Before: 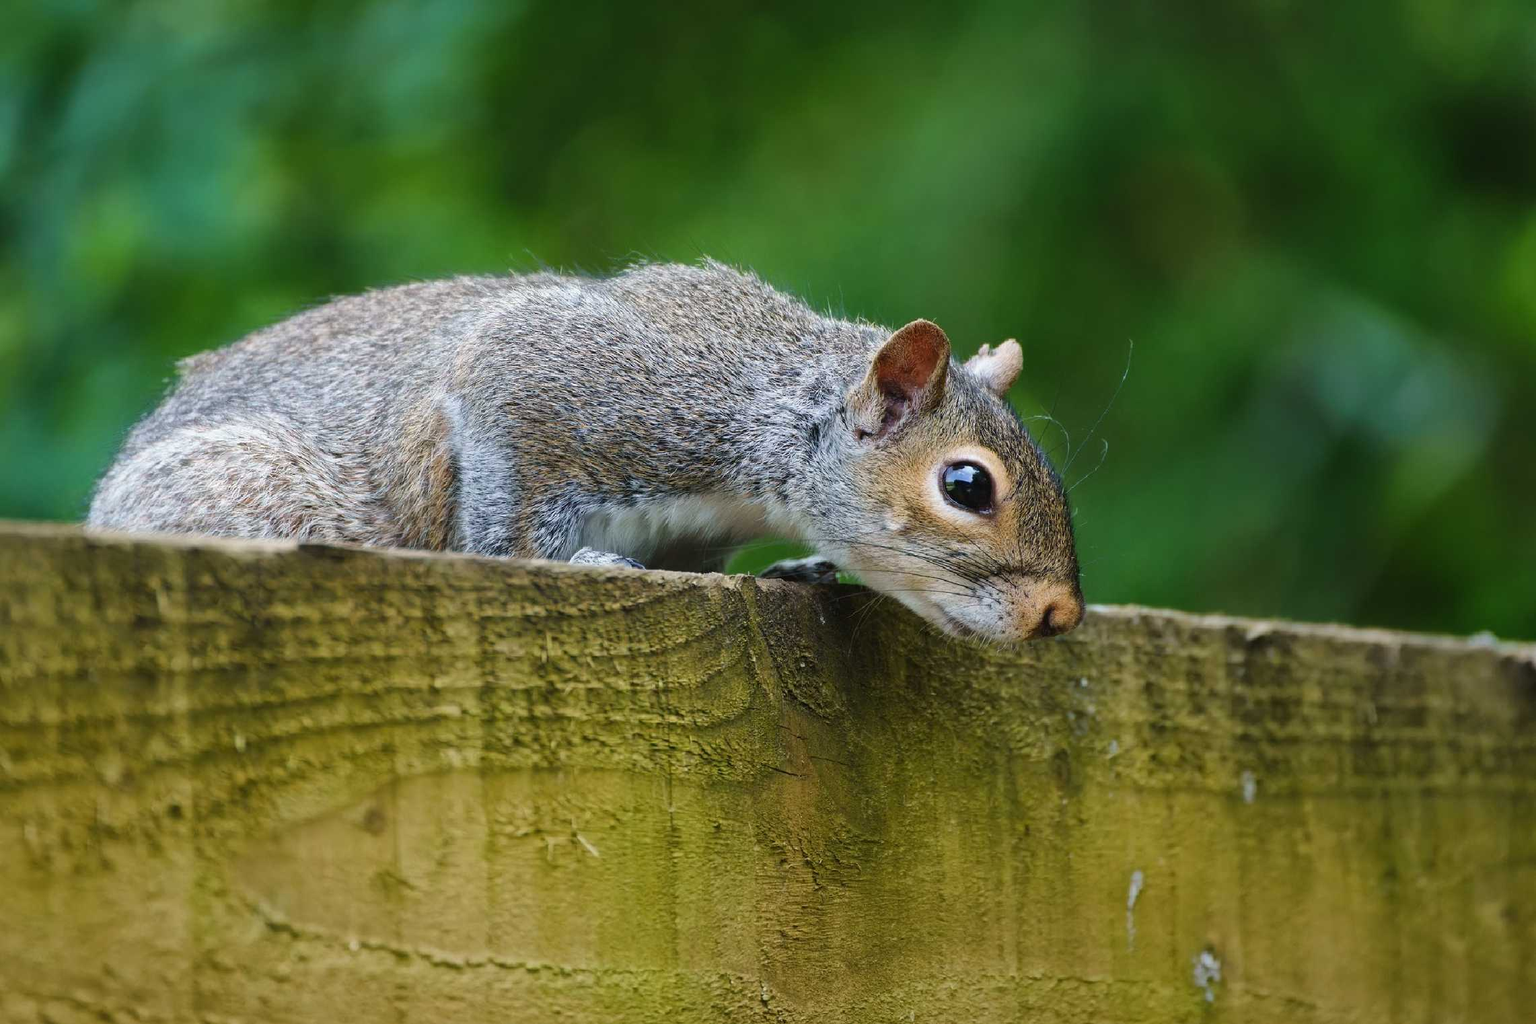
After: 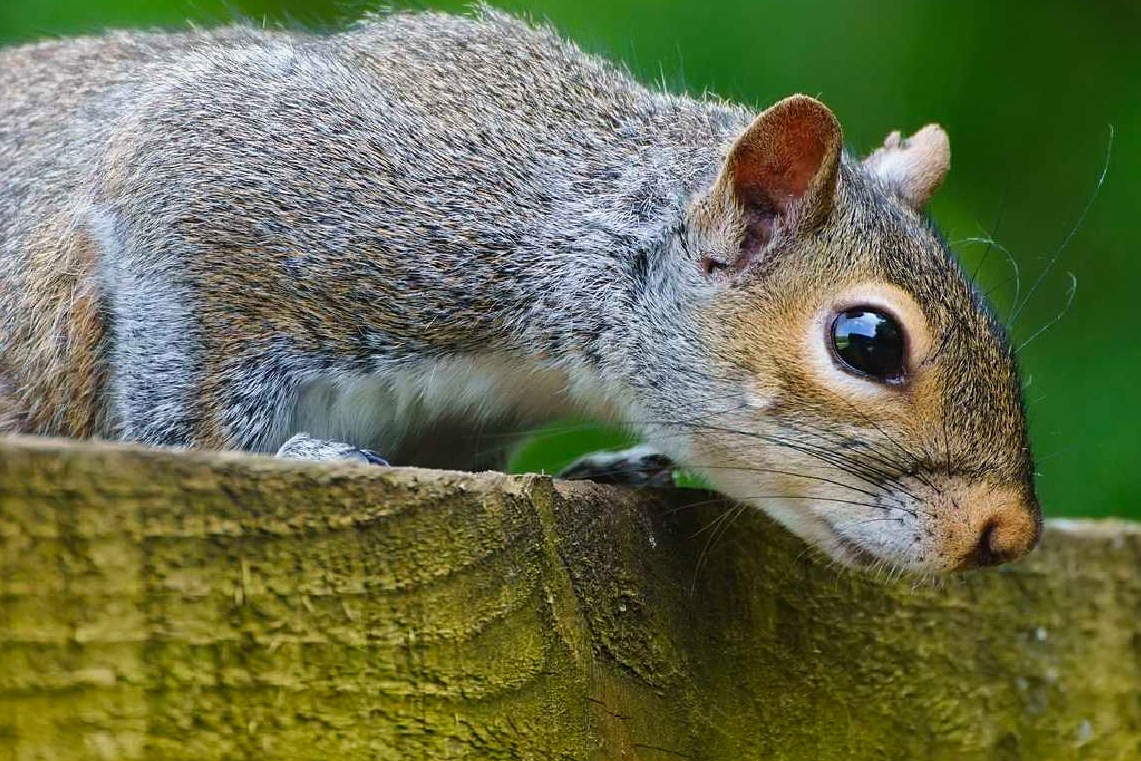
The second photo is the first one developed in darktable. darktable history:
color zones: curves: ch0 [(0, 0.613) (0.01, 0.613) (0.245, 0.448) (0.498, 0.529) (0.642, 0.665) (0.879, 0.777) (0.99, 0.613)]; ch1 [(0, 0) (0.143, 0) (0.286, 0) (0.429, 0) (0.571, 0) (0.714, 0) (0.857, 0)], mix -121.96%
crop: left 25%, top 25%, right 25%, bottom 25%
sharpen: amount 0.2
